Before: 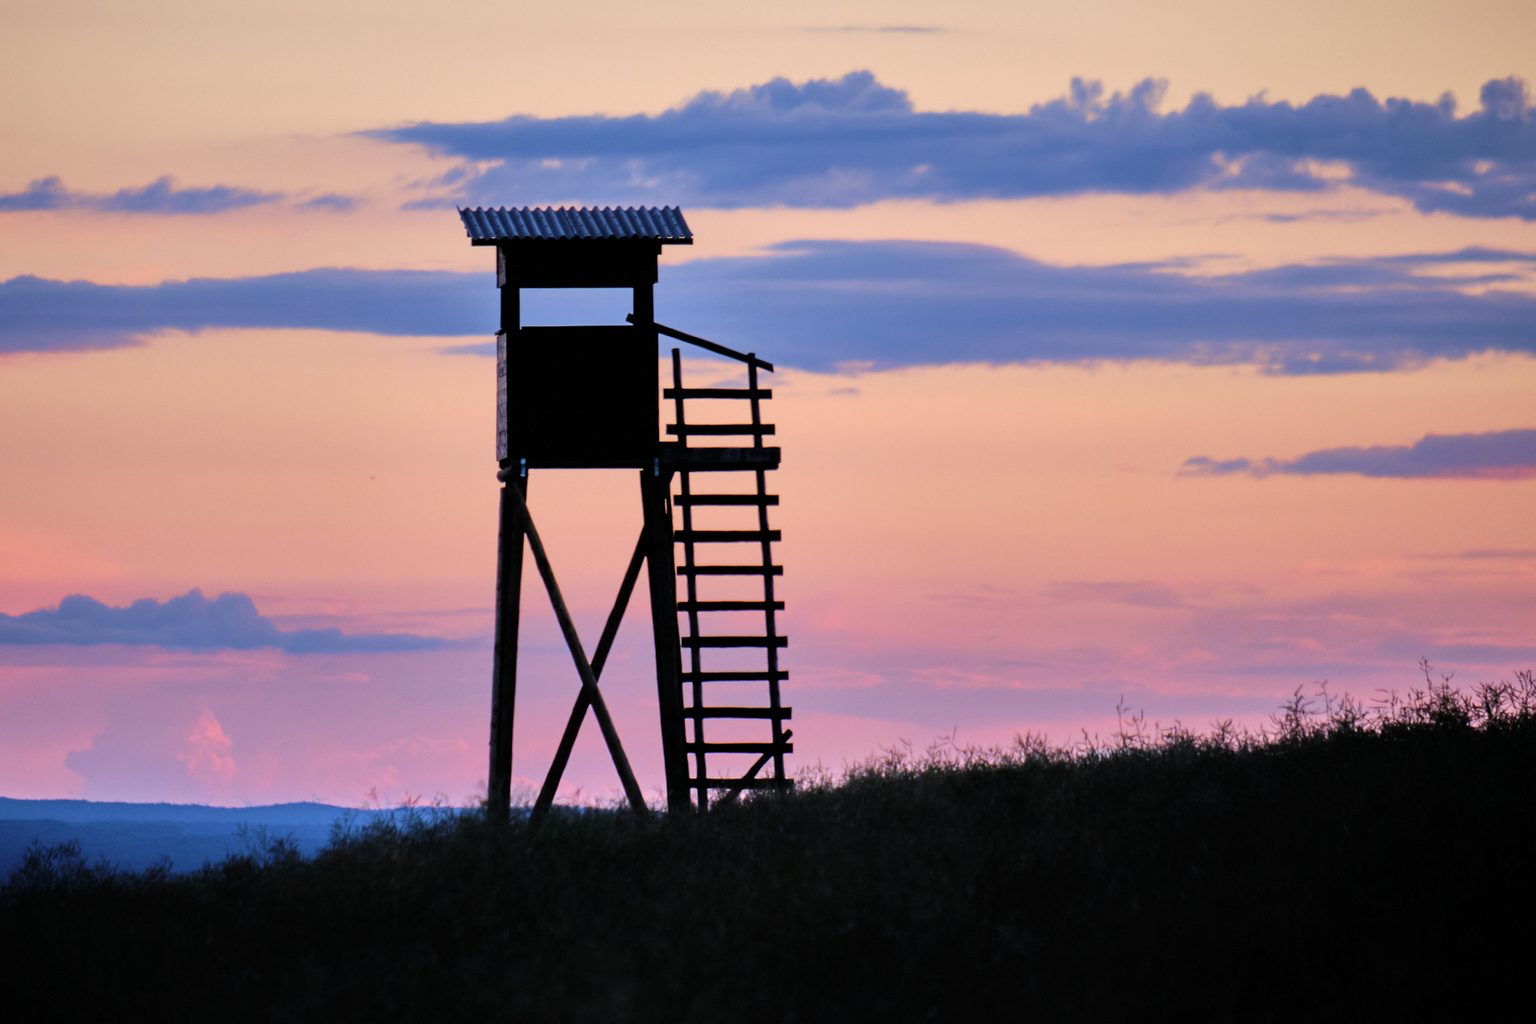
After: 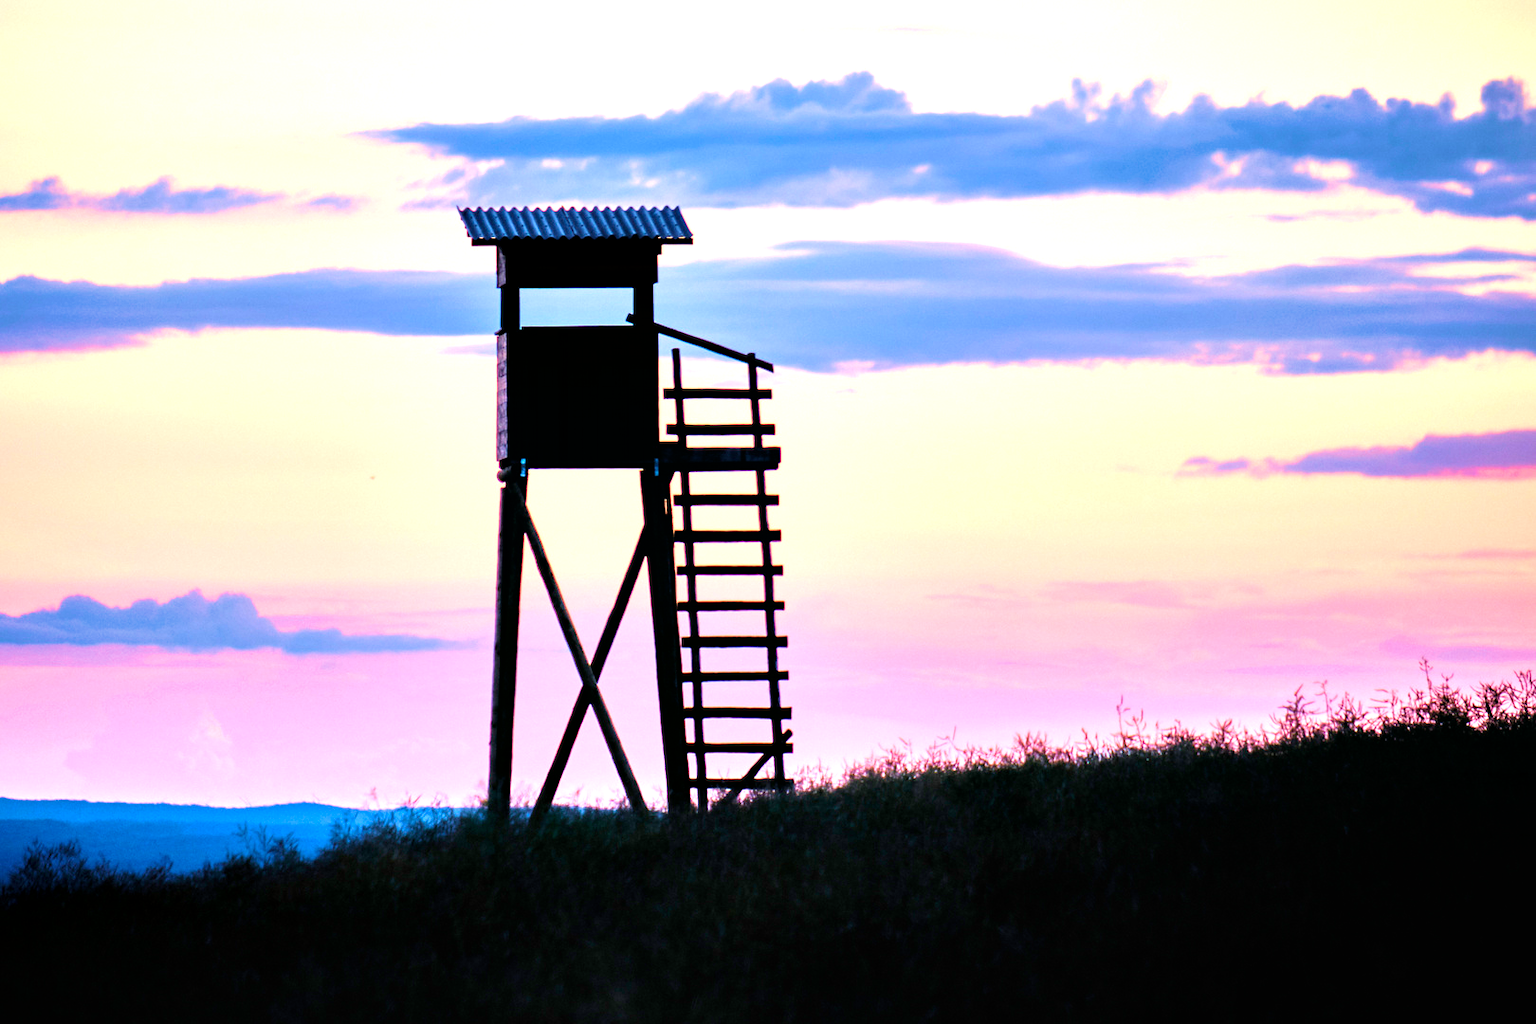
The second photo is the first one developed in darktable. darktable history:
contrast equalizer: octaves 7, y [[0.6 ×6], [0.55 ×6], [0 ×6], [0 ×6], [0 ×6]], mix 0.3
exposure: black level correction 0, exposure 1.2 EV, compensate exposure bias true, compensate highlight preservation false
velvia: strength 56%
